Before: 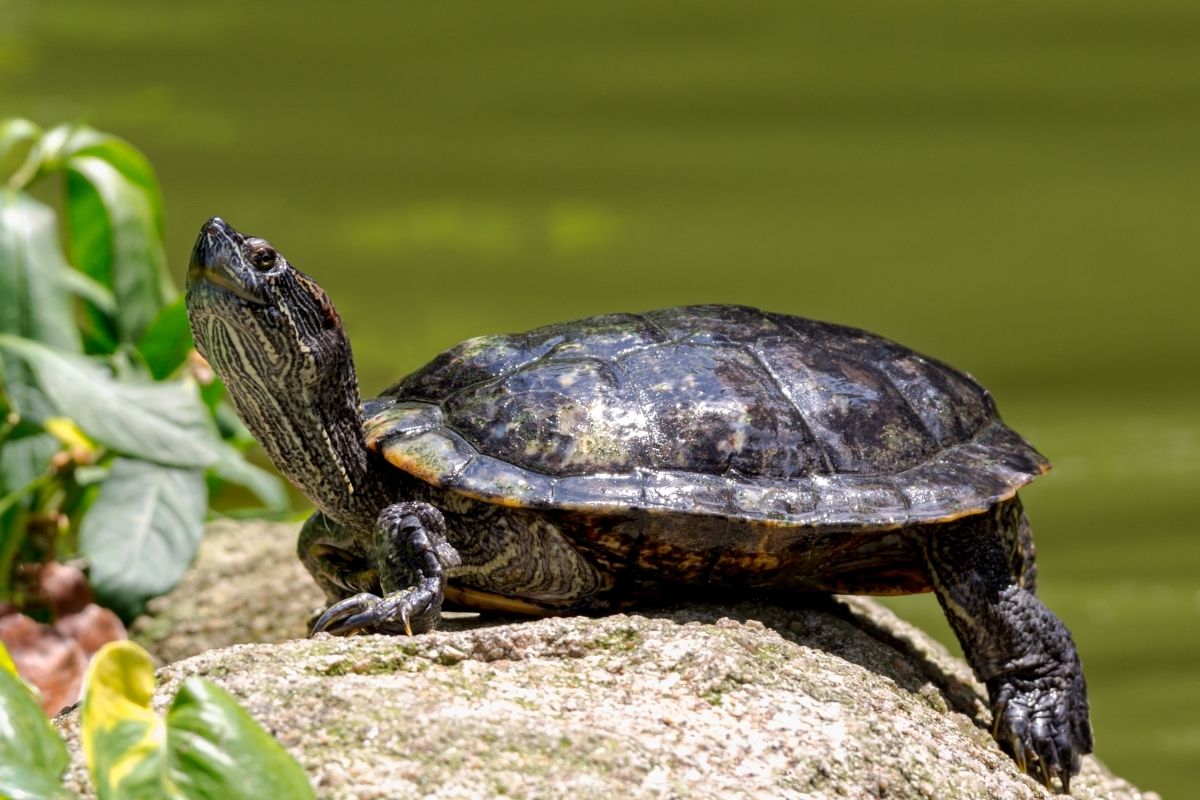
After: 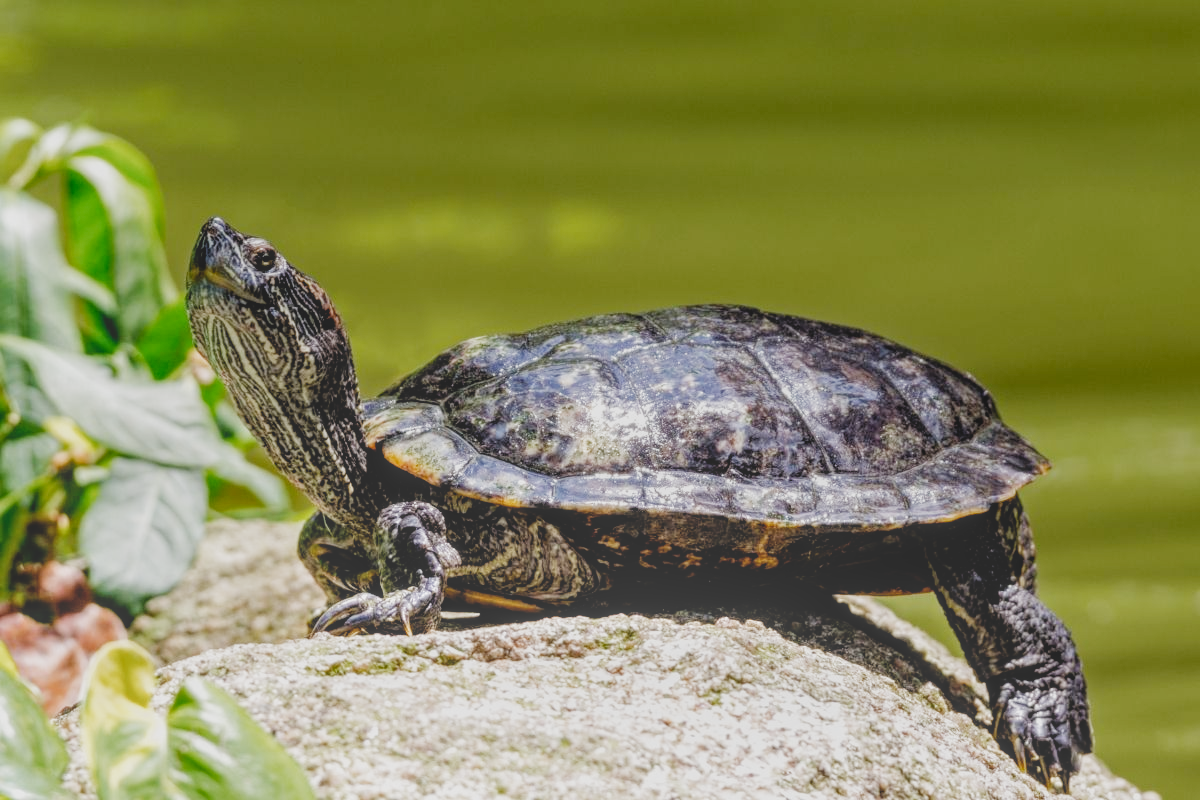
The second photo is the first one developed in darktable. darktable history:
tone equalizer: -8 EV -0.729 EV, -7 EV -0.689 EV, -6 EV -0.565 EV, -5 EV -0.418 EV, -3 EV 0.405 EV, -2 EV 0.6 EV, -1 EV 0.688 EV, +0 EV 0.757 EV, mask exposure compensation -0.507 EV
filmic rgb: black relative exposure -7.65 EV, white relative exposure 4.56 EV, hardness 3.61, contrast 0.992, preserve chrominance no, color science v5 (2021)
local contrast: highlights 71%, shadows 18%, midtone range 0.193
